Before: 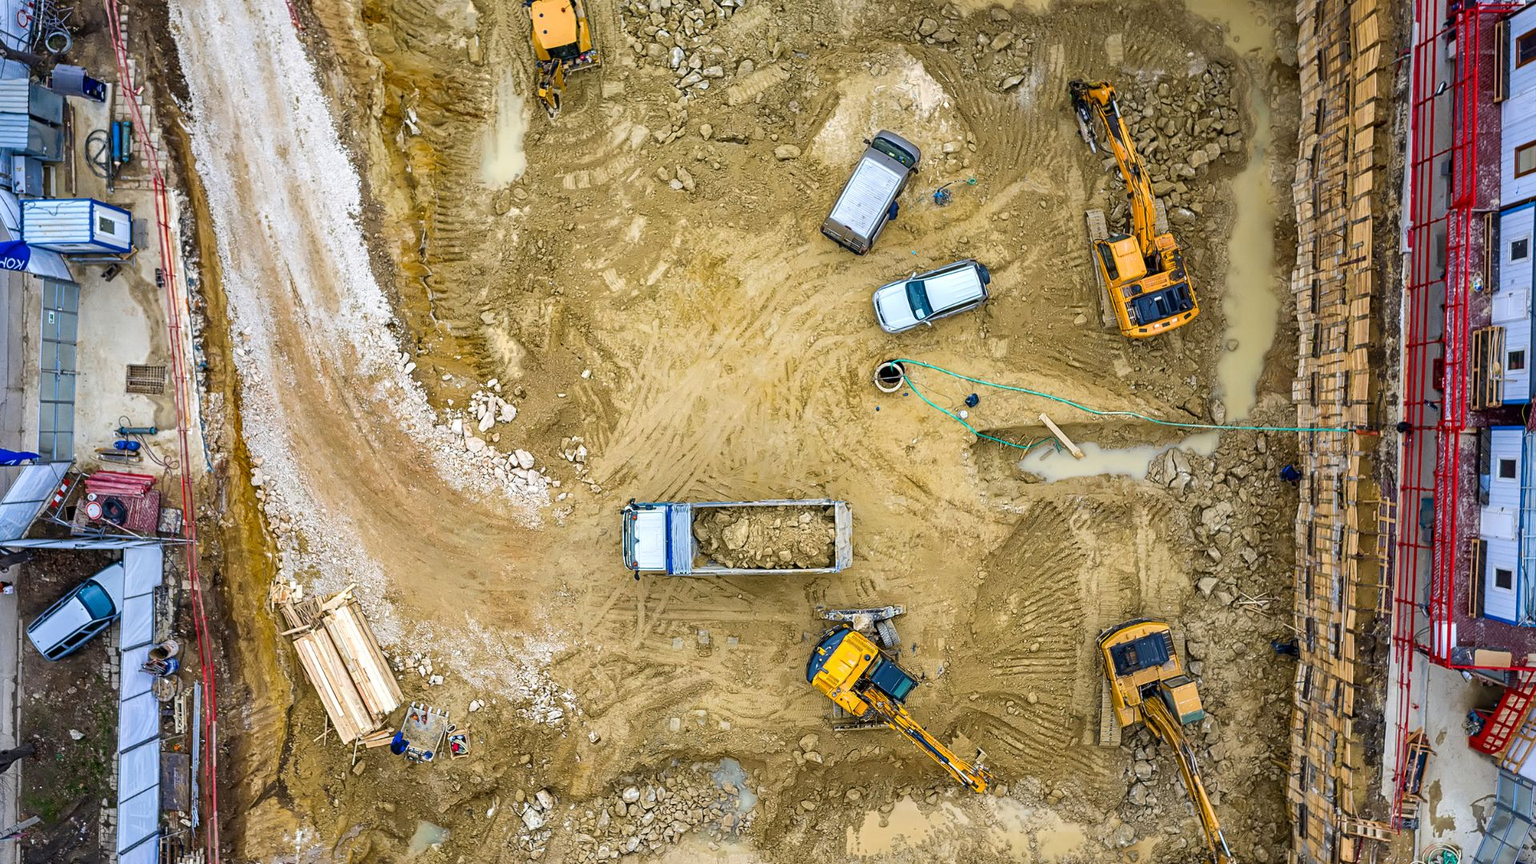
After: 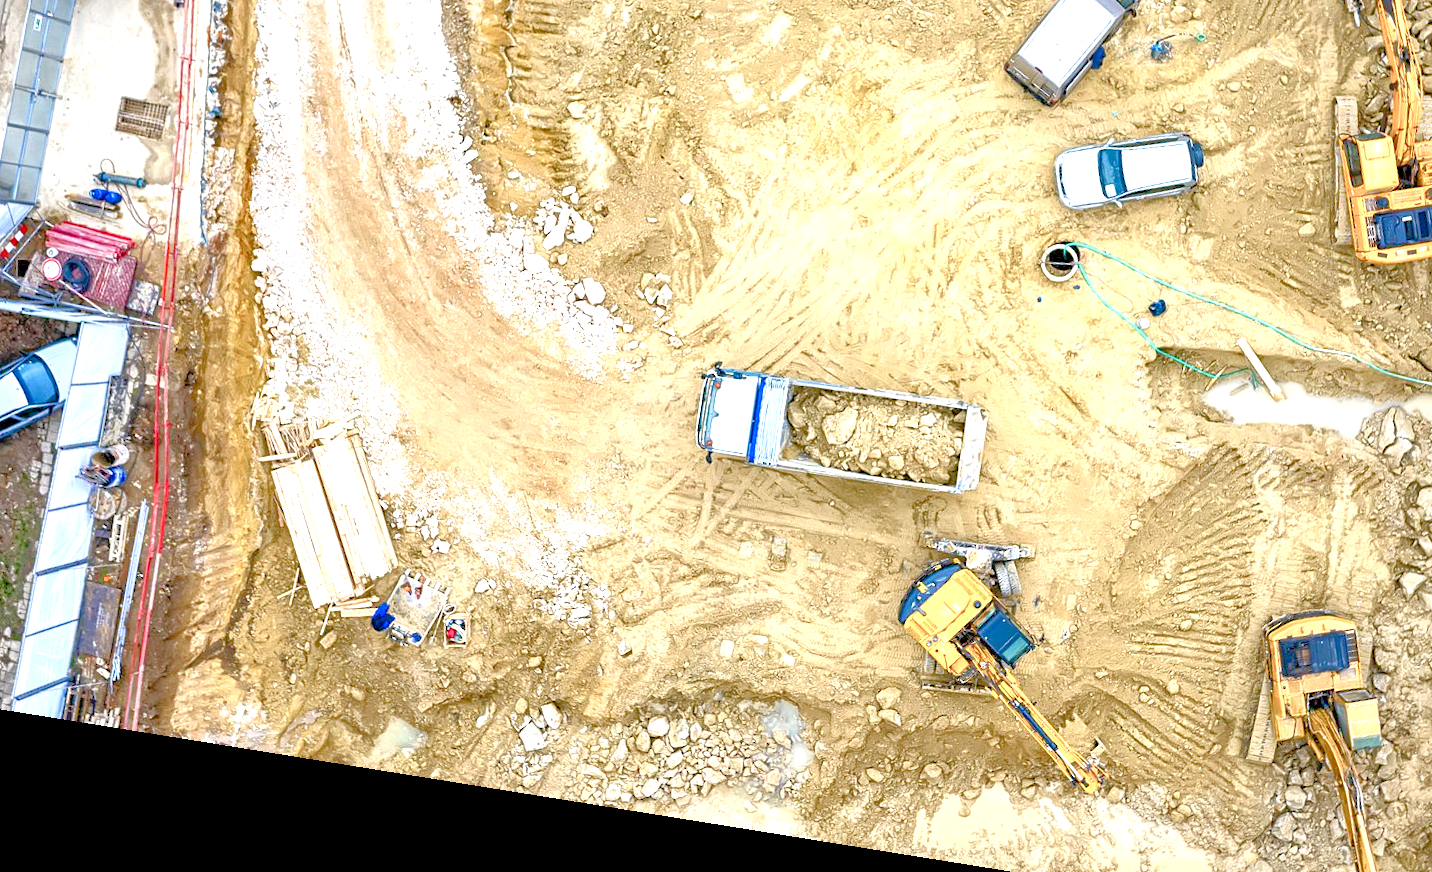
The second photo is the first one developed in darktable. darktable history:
exposure: black level correction 0.001, exposure 1.398 EV, compensate exposure bias true, compensate highlight preservation false
color balance rgb: shadows lift › chroma 1%, shadows lift › hue 113°, highlights gain › chroma 0.2%, highlights gain › hue 333°, perceptual saturation grading › global saturation 20%, perceptual saturation grading › highlights -50%, perceptual saturation grading › shadows 25%, contrast -10%
tone equalizer: -7 EV 0.15 EV, -6 EV 0.6 EV, -5 EV 1.15 EV, -4 EV 1.33 EV, -3 EV 1.15 EV, -2 EV 0.6 EV, -1 EV 0.15 EV, mask exposure compensation -0.5 EV
crop: left 6.488%, top 27.668%, right 24.183%, bottom 8.656%
rotate and perspective: rotation 9.12°, automatic cropping off
